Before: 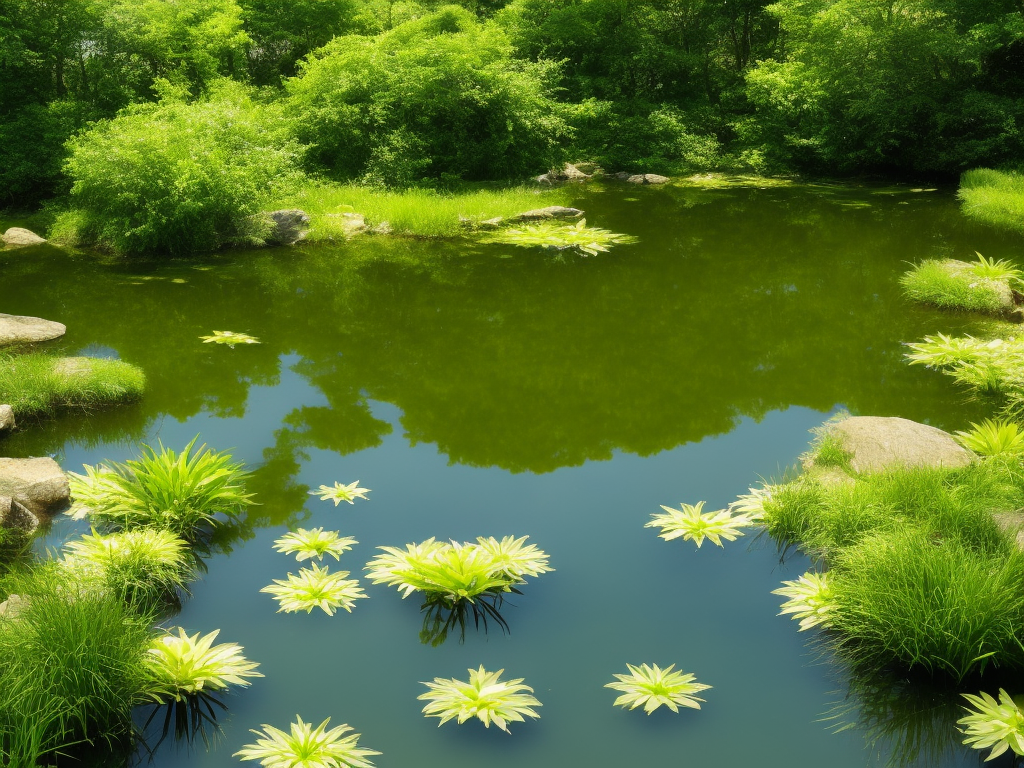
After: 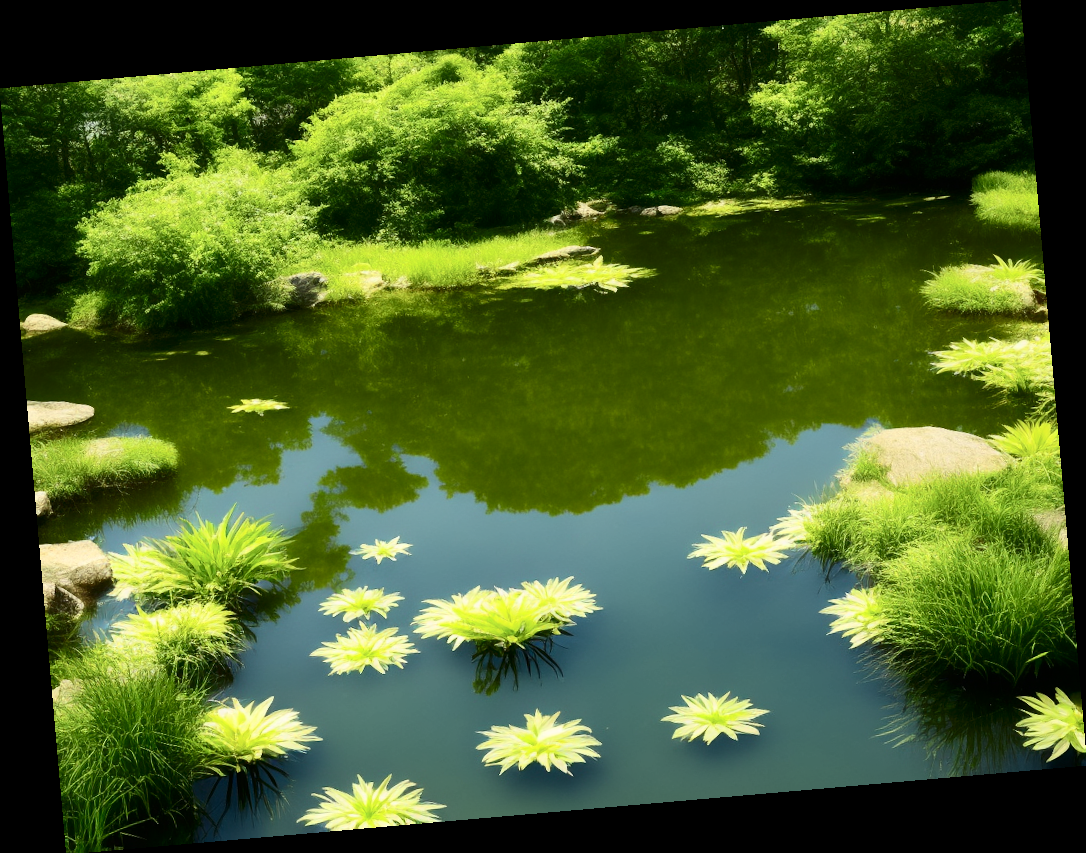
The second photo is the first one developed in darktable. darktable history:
contrast brightness saturation: contrast 0.28
rotate and perspective: rotation -4.98°, automatic cropping off
